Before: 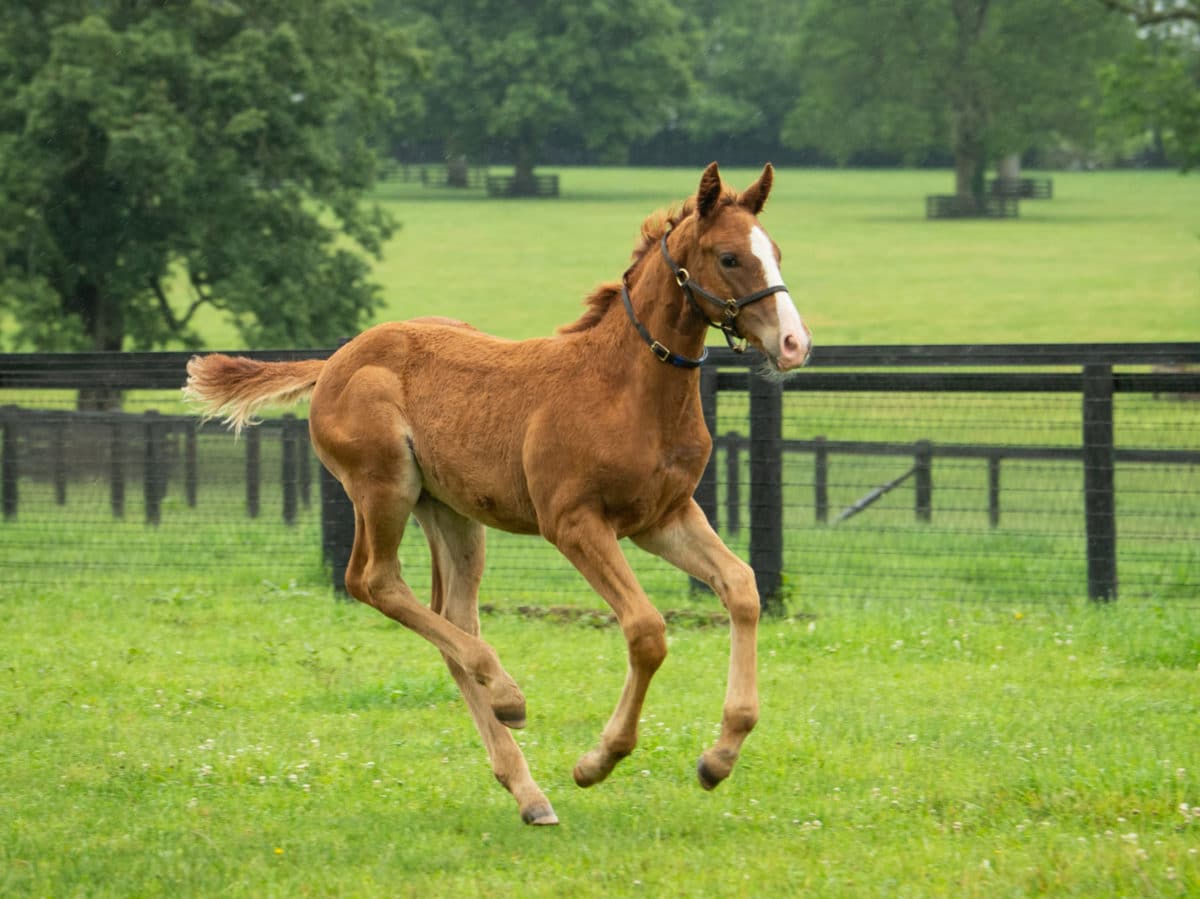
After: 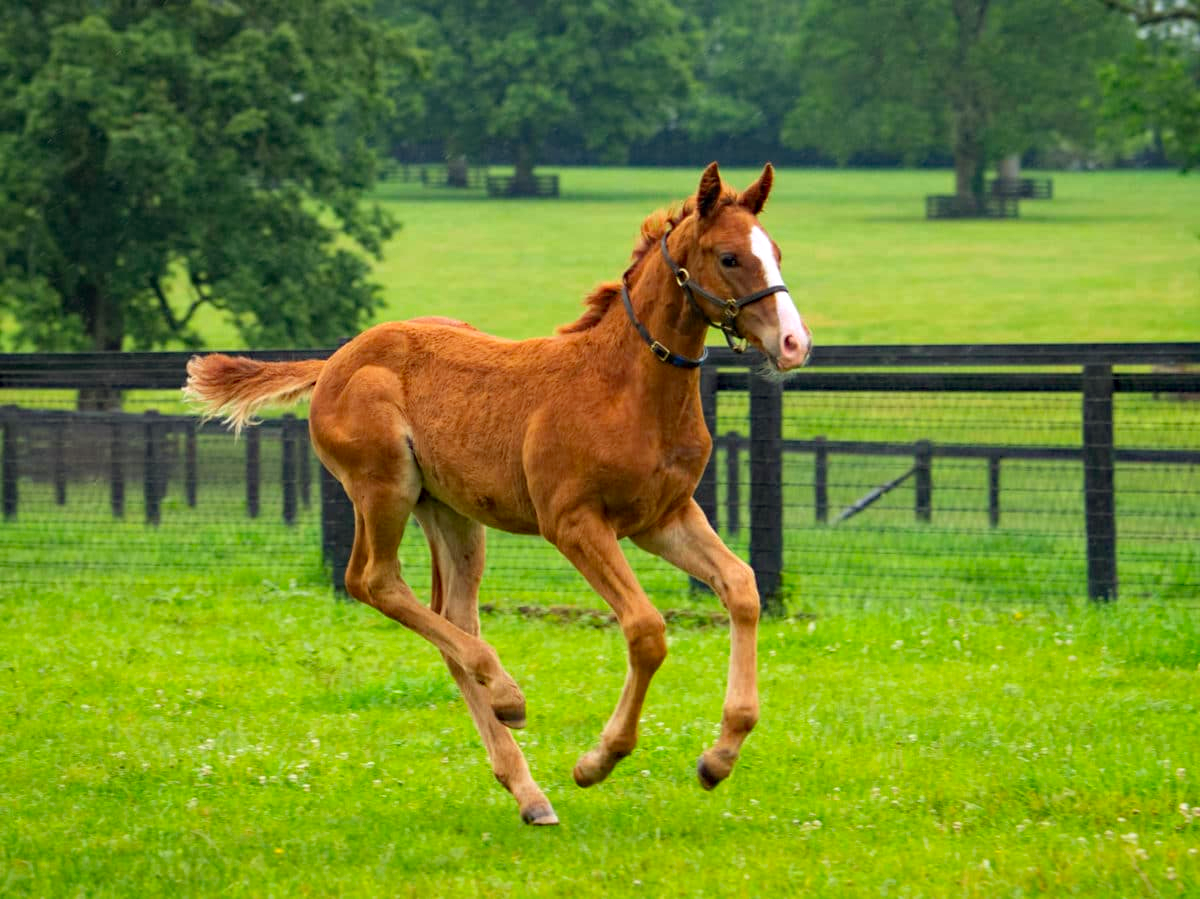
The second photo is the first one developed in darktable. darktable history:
haze removal: strength 0.292, distance 0.248, compatibility mode true, adaptive false
color correction: highlights b* 0.055, saturation 1.3
